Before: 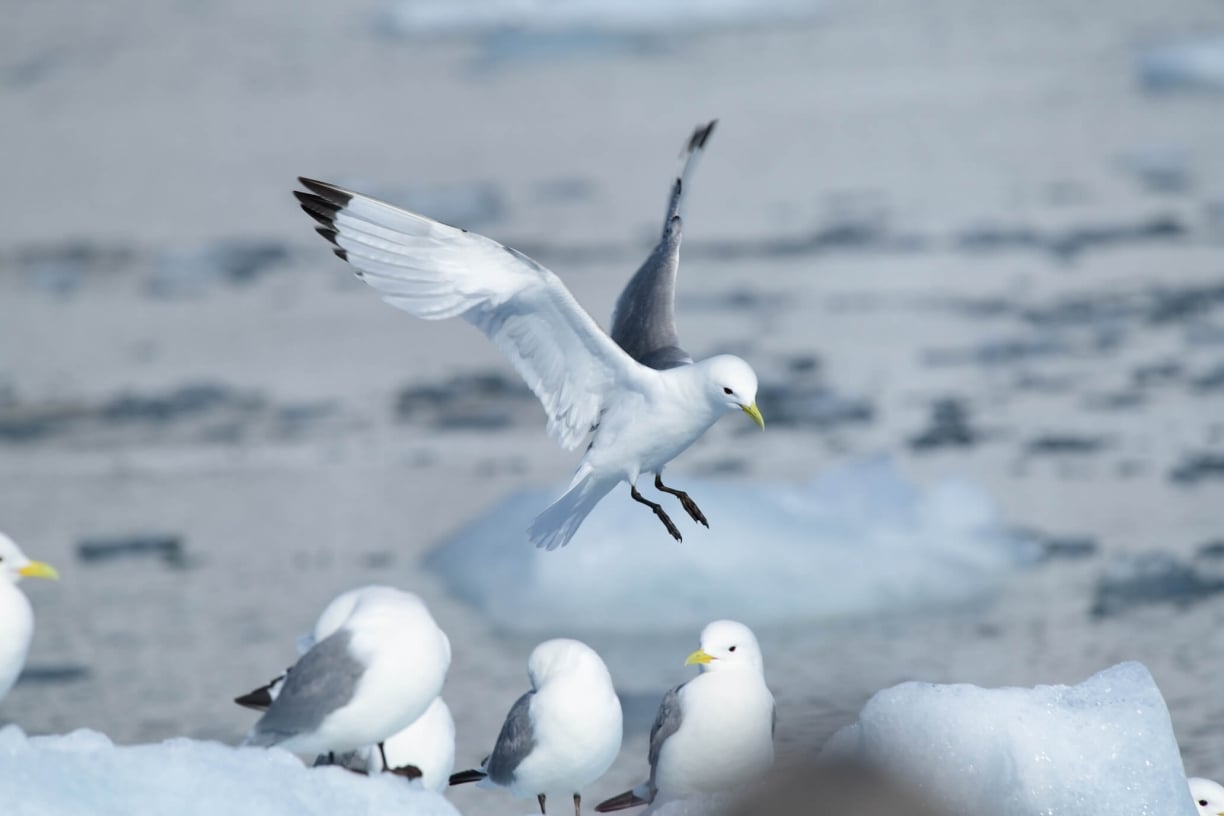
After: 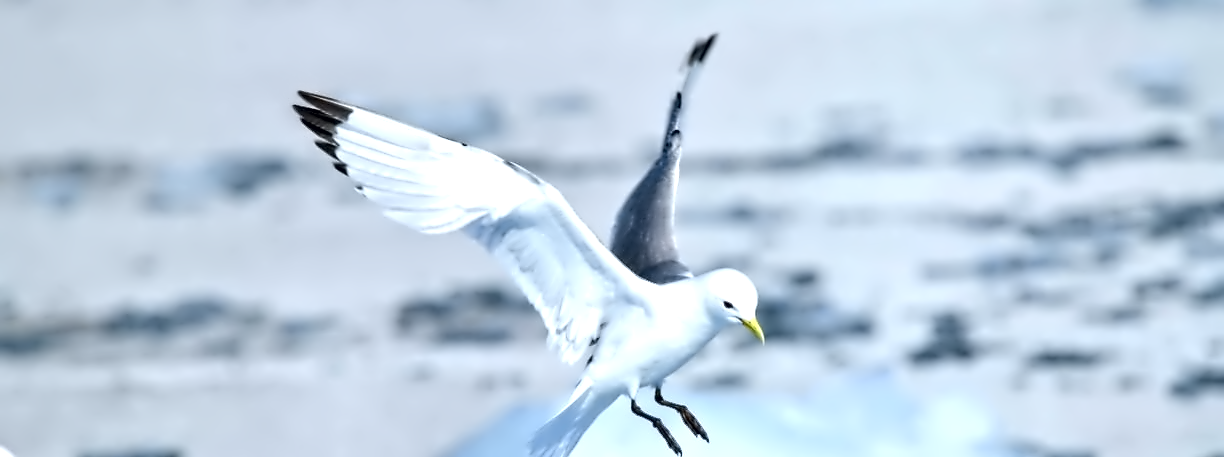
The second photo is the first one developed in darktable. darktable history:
crop and rotate: top 10.605%, bottom 33.274%
contrast brightness saturation: contrast 0.09, saturation 0.28
exposure: black level correction 0, exposure 0.7 EV, compensate exposure bias true, compensate highlight preservation false
contrast equalizer: octaves 7, y [[0.5, 0.542, 0.583, 0.625, 0.667, 0.708], [0.5 ×6], [0.5 ×6], [0, 0.033, 0.067, 0.1, 0.133, 0.167], [0, 0.05, 0.1, 0.15, 0.2, 0.25]]
